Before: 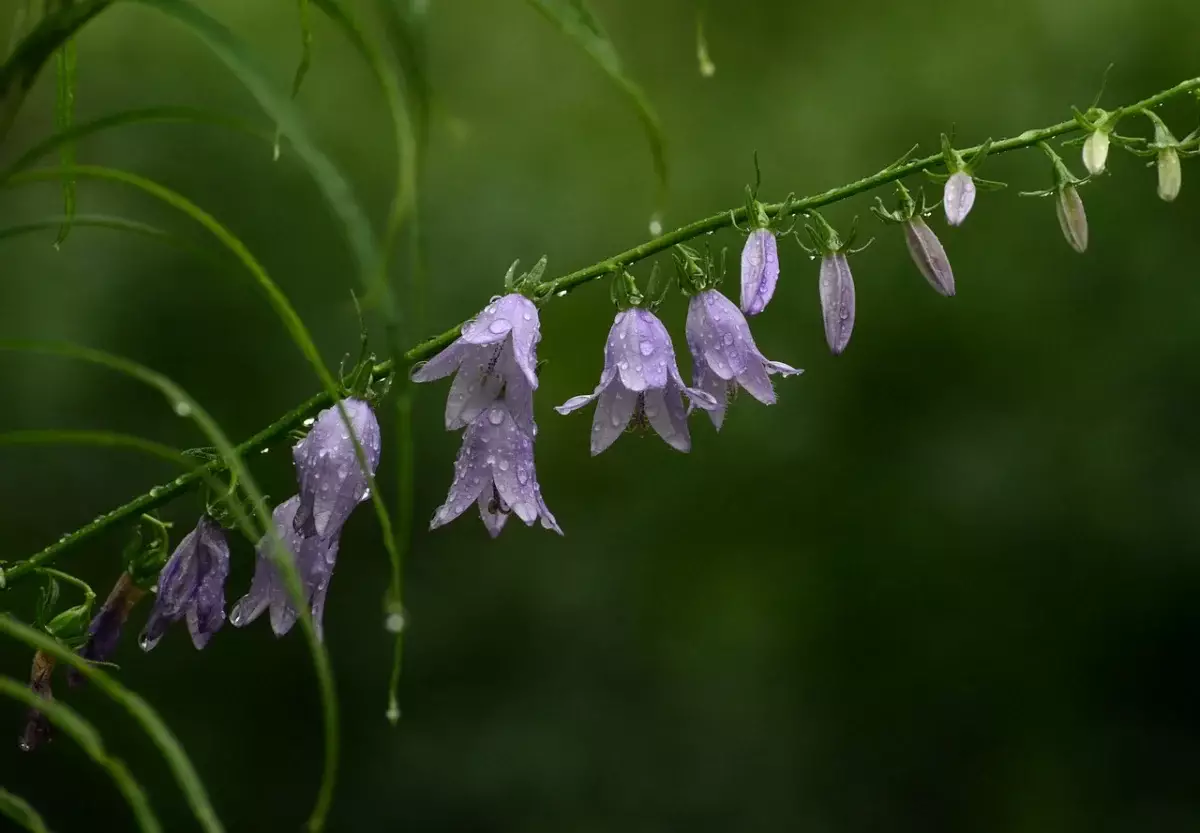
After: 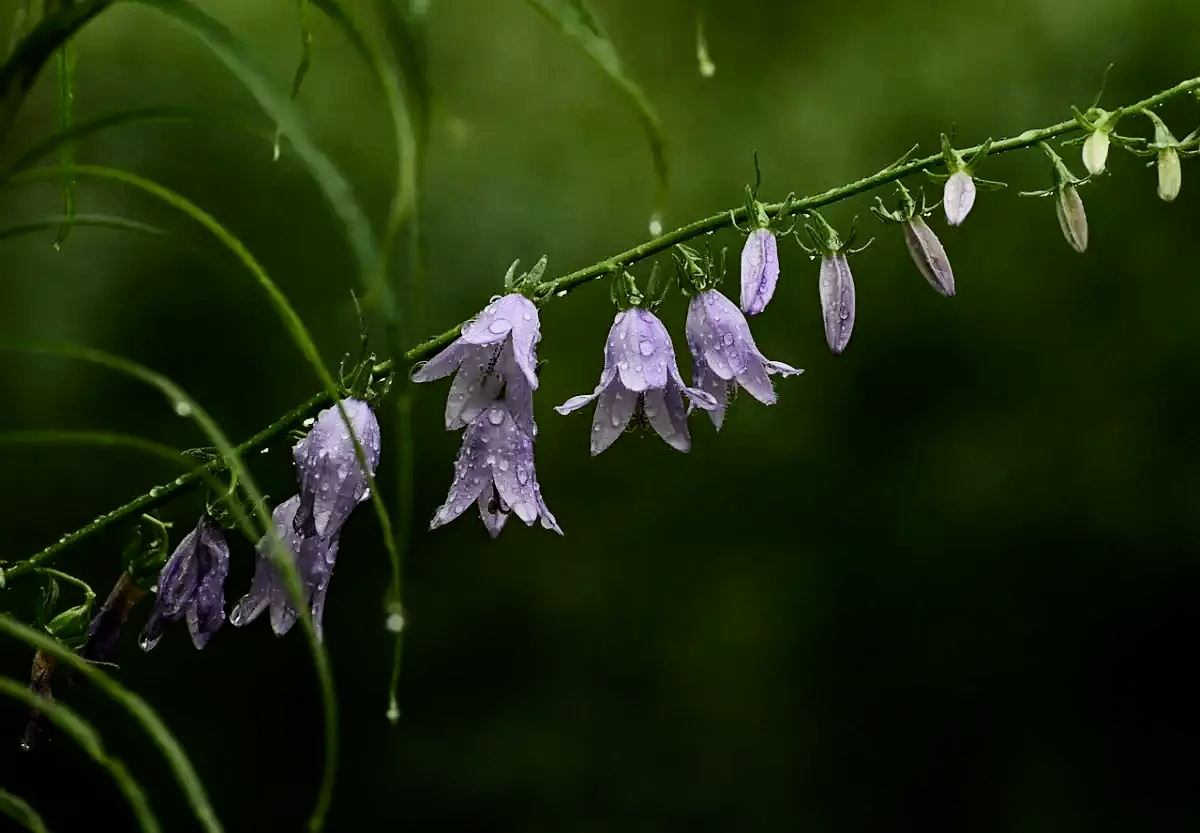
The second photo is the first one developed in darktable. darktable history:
contrast brightness saturation: contrast 0.242, brightness 0.087
haze removal: compatibility mode true
sharpen: radius 1.475, amount 0.401, threshold 1.462
filmic rgb: black relative exposure -7.65 EV, white relative exposure 4.56 EV, threshold 5.98 EV, hardness 3.61, contrast 1.058, enable highlight reconstruction true
